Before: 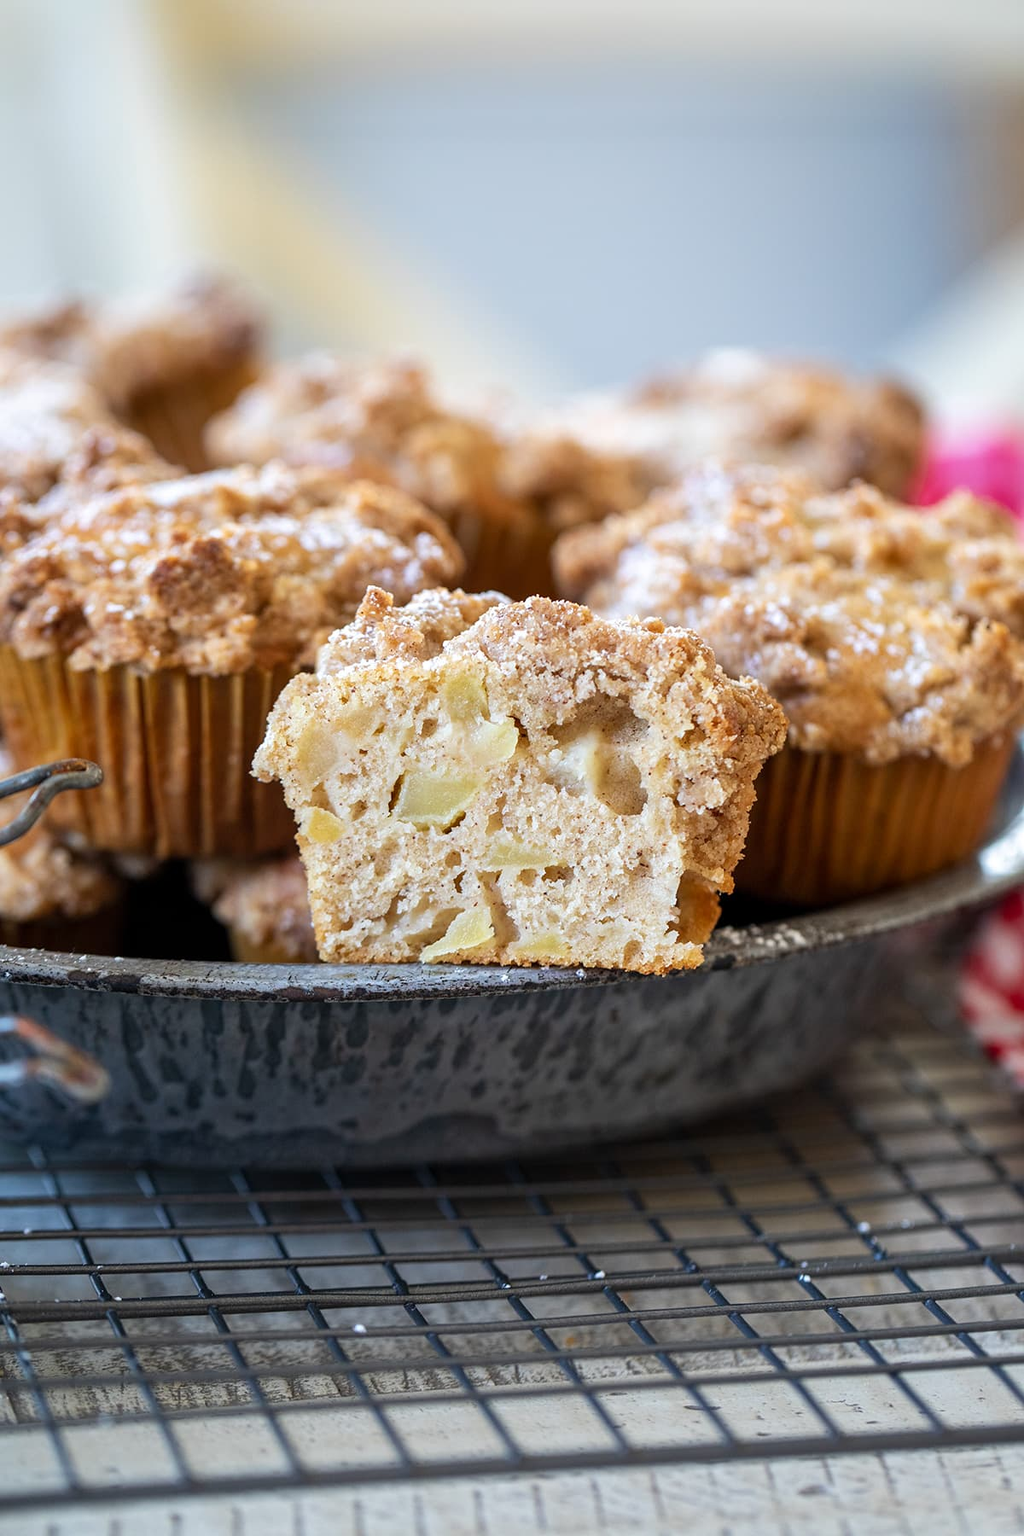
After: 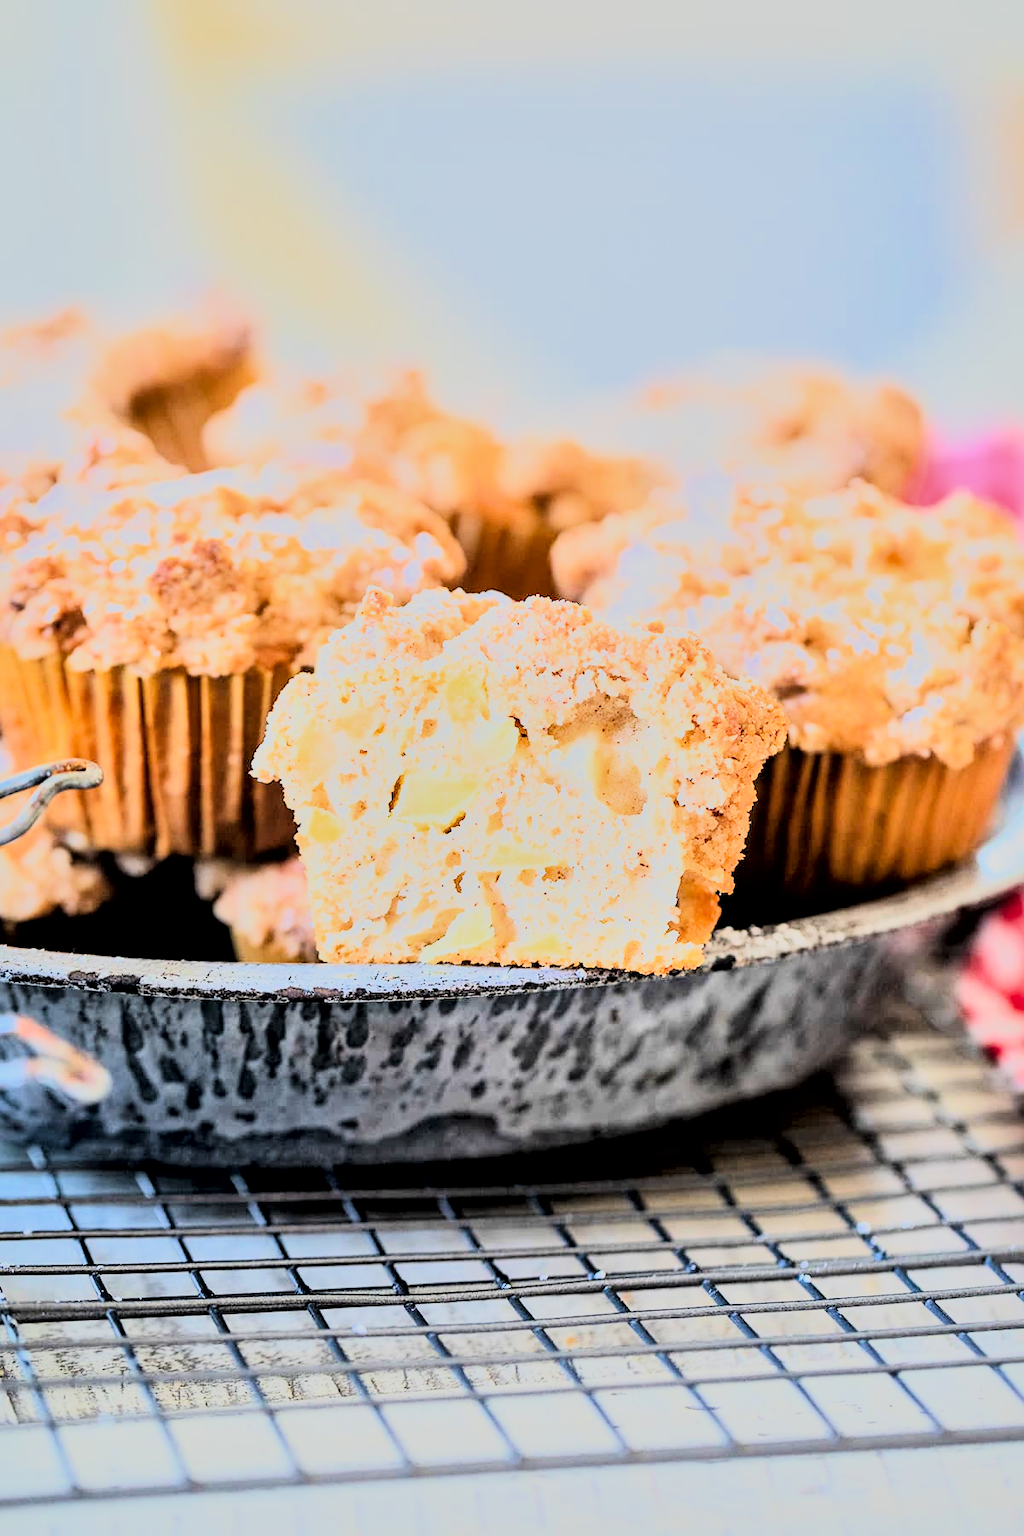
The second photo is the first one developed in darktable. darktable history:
filmic rgb: black relative exposure -7.15 EV, white relative exposure 5.36 EV, hardness 3.02, color science v6 (2022)
exposure: black level correction 0, exposure 1.2 EV, compensate exposure bias true, compensate highlight preservation false
rgb curve: curves: ch0 [(0, 0) (0.21, 0.15) (0.24, 0.21) (0.5, 0.75) (0.75, 0.96) (0.89, 0.99) (1, 1)]; ch1 [(0, 0.02) (0.21, 0.13) (0.25, 0.2) (0.5, 0.67) (0.75, 0.9) (0.89, 0.97) (1, 1)]; ch2 [(0, 0.02) (0.21, 0.13) (0.25, 0.2) (0.5, 0.67) (0.75, 0.9) (0.89, 0.97) (1, 1)], compensate middle gray true
local contrast: mode bilateral grid, contrast 25, coarseness 60, detail 151%, midtone range 0.2
